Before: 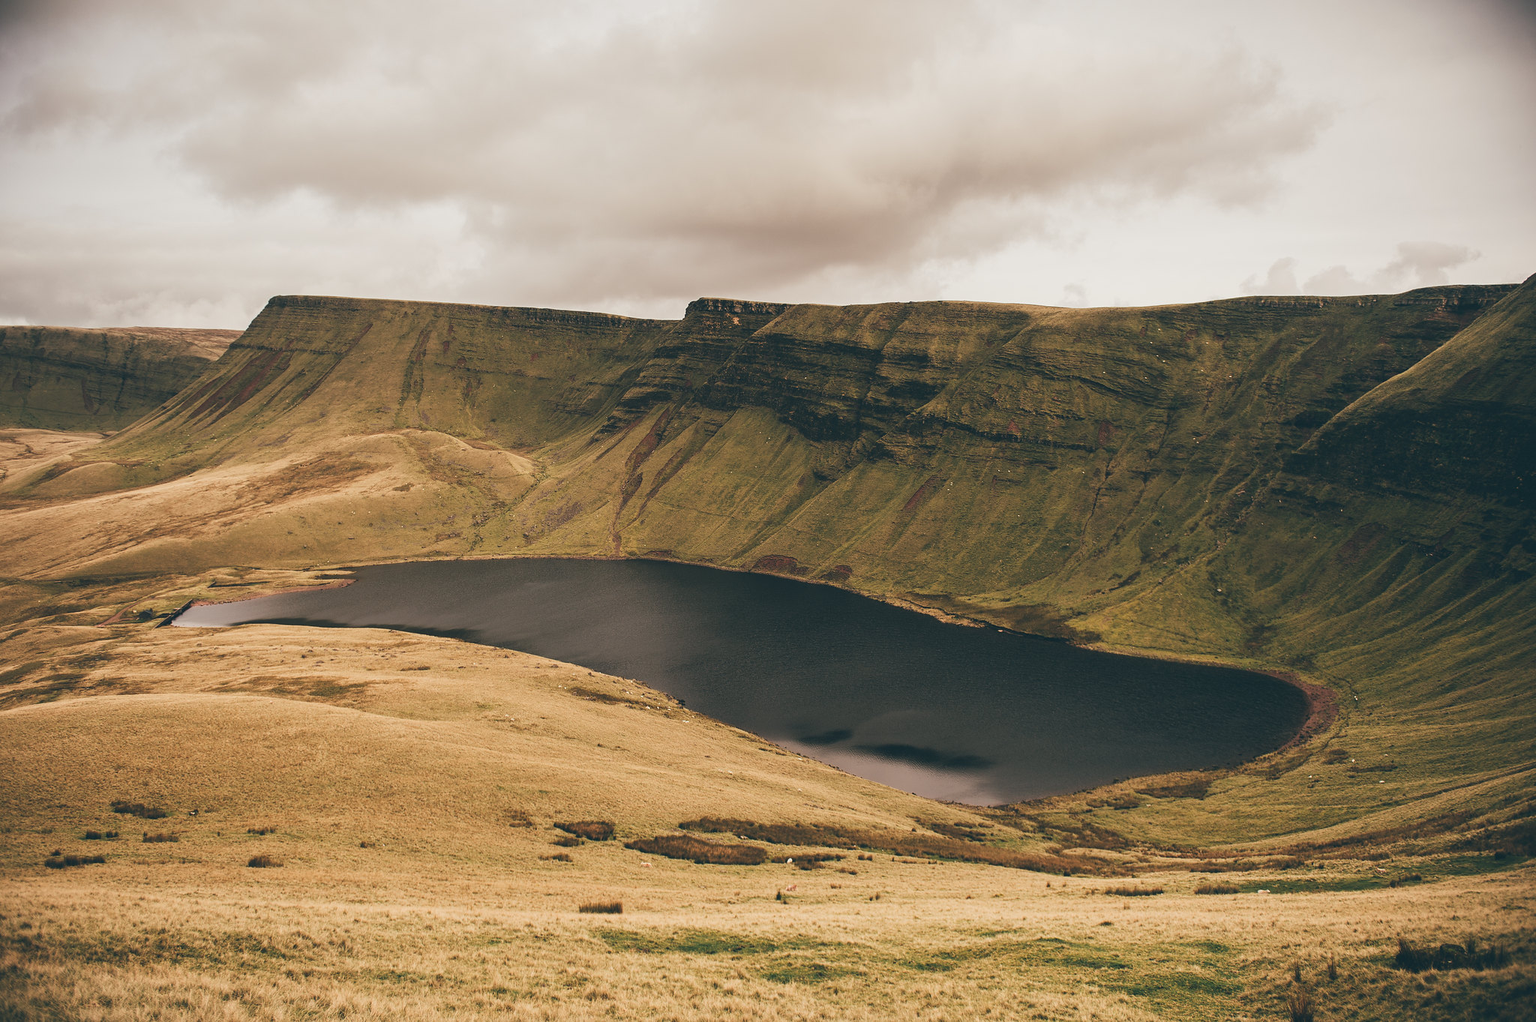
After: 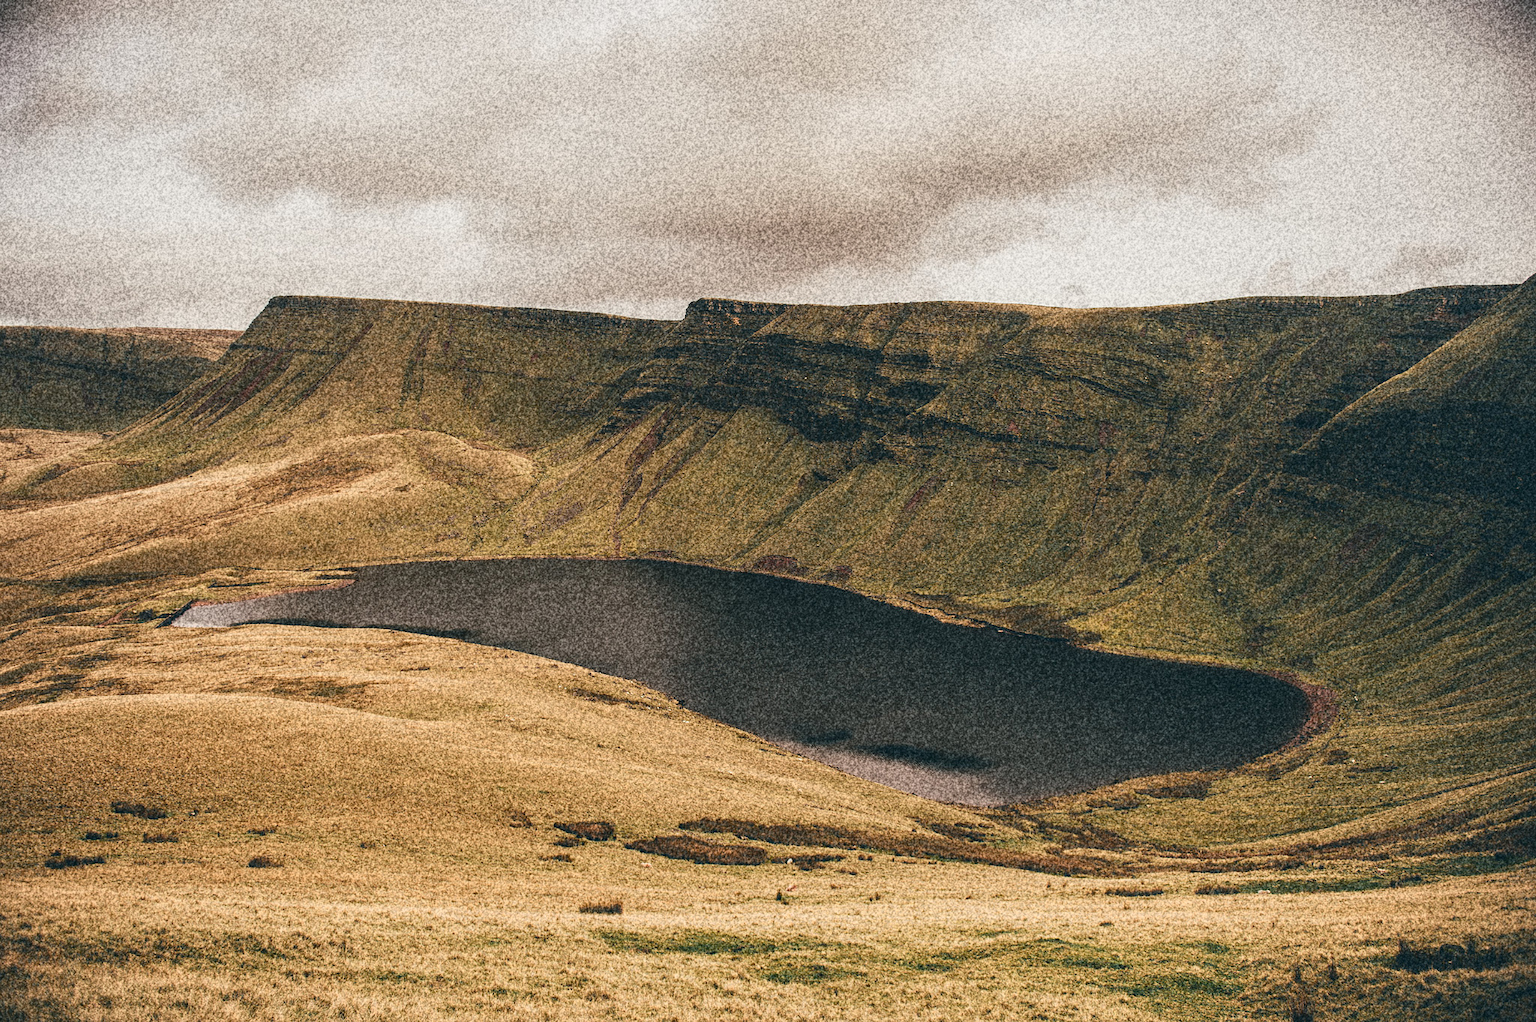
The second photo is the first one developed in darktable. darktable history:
local contrast: on, module defaults
grain: coarseness 30.02 ISO, strength 100%
